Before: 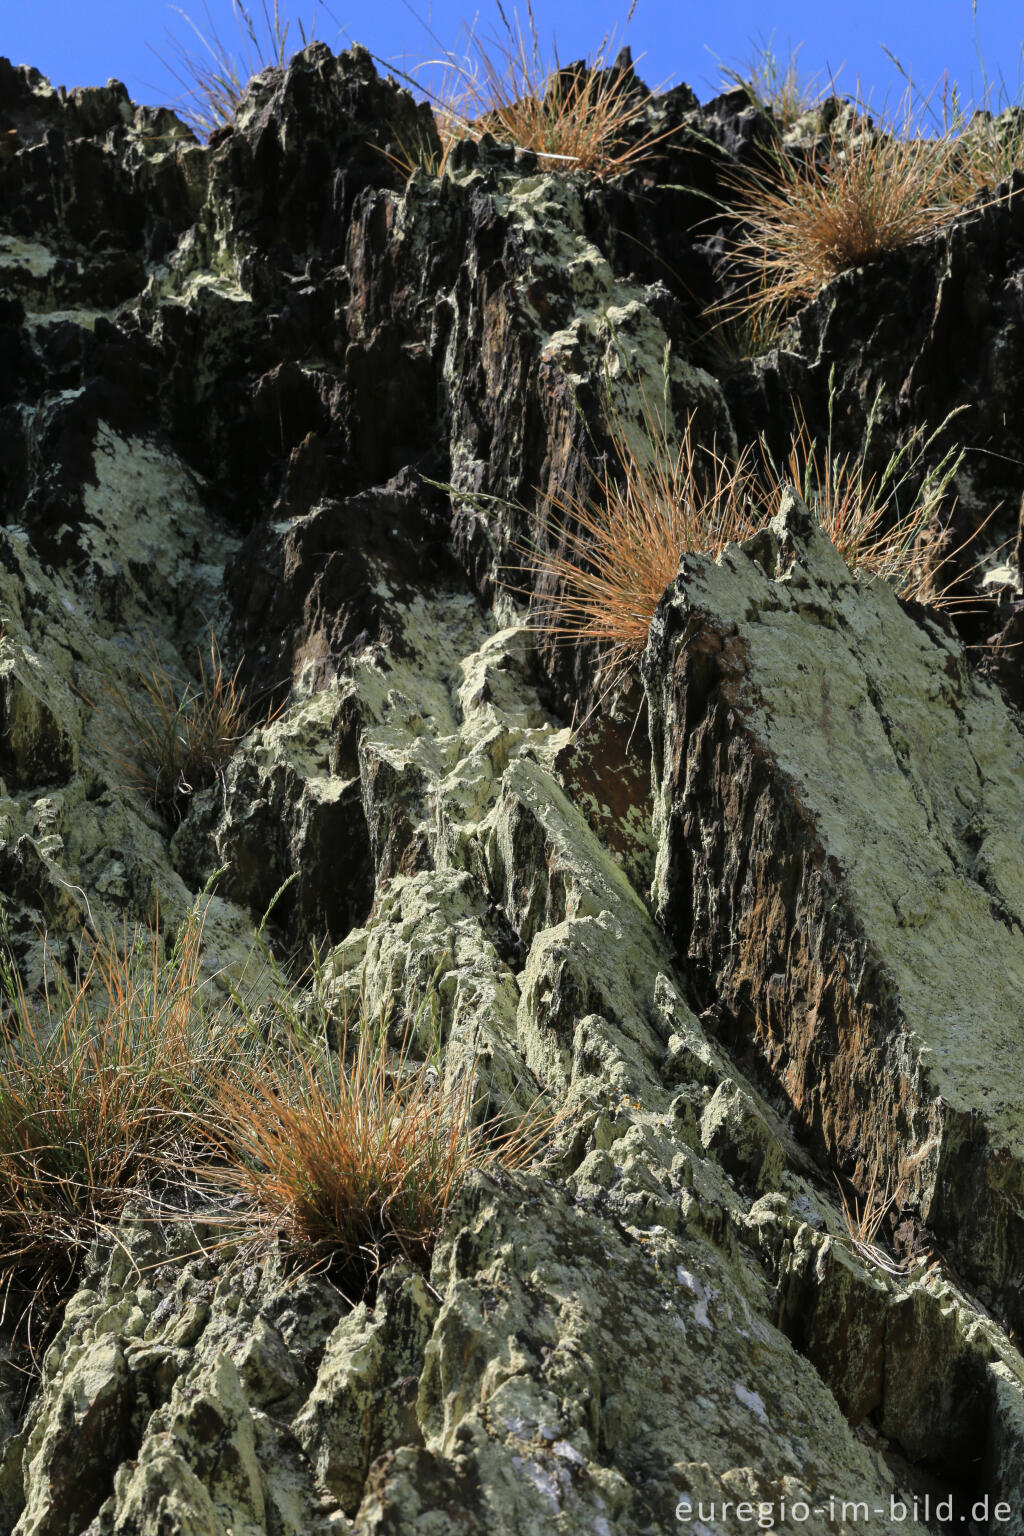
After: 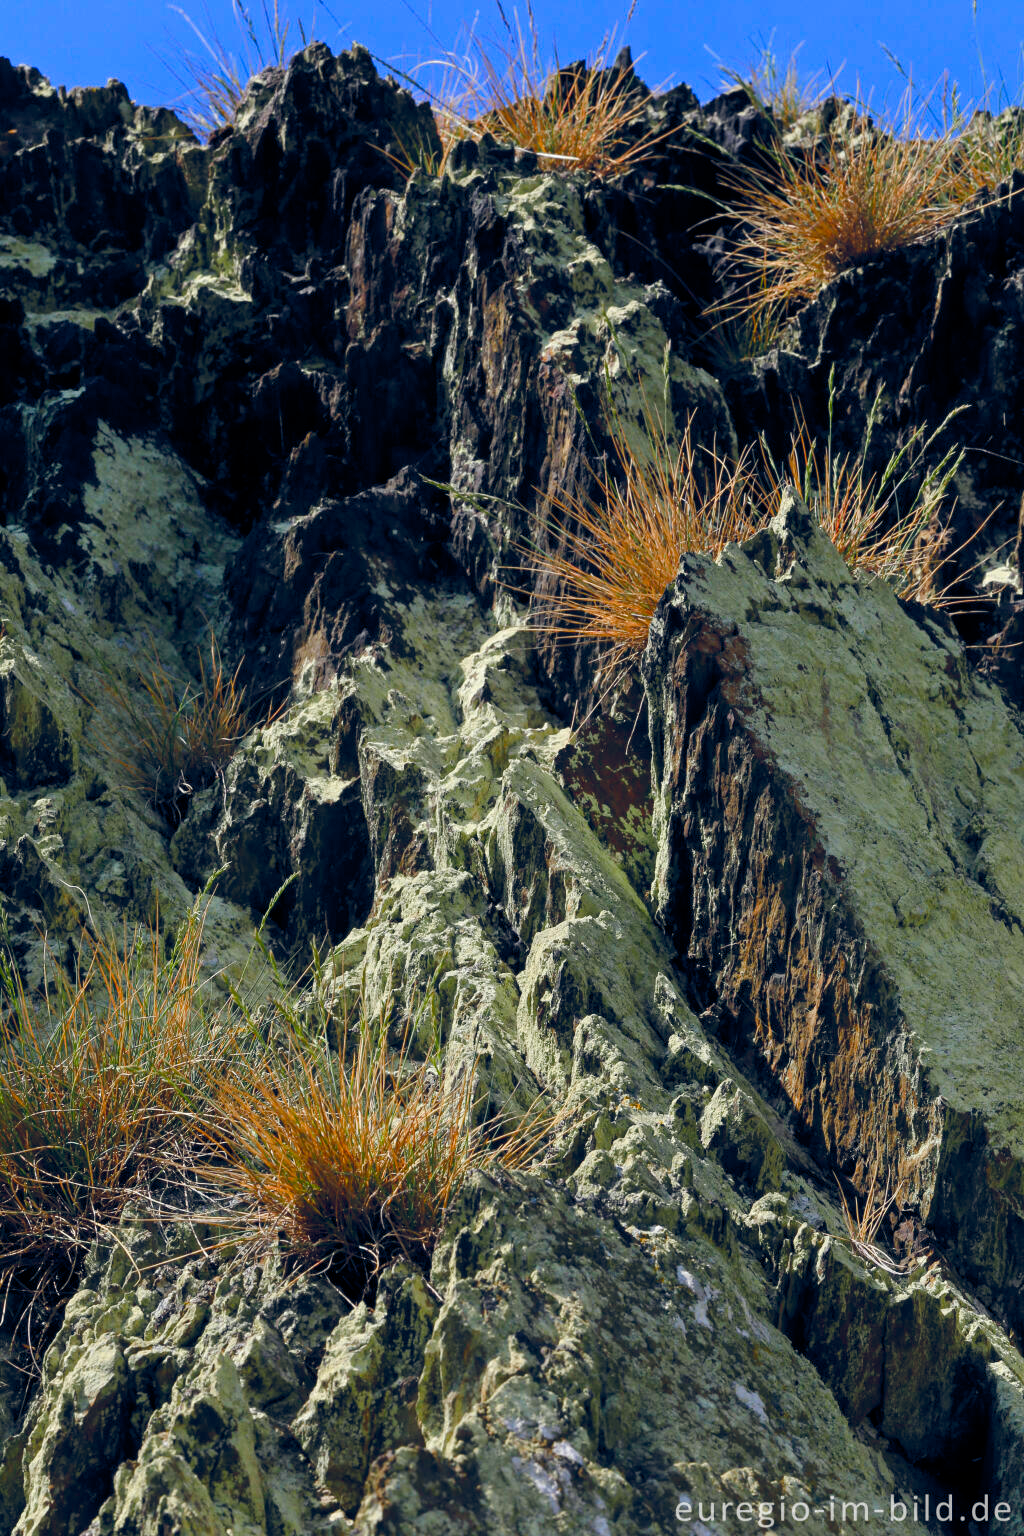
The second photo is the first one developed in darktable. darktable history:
color balance rgb: global offset › chroma 0.152%, global offset › hue 254.11°, perceptual saturation grading › global saturation 53.988%, perceptual saturation grading › highlights -50.138%, perceptual saturation grading › mid-tones 40.639%, perceptual saturation grading › shadows 30.095%
